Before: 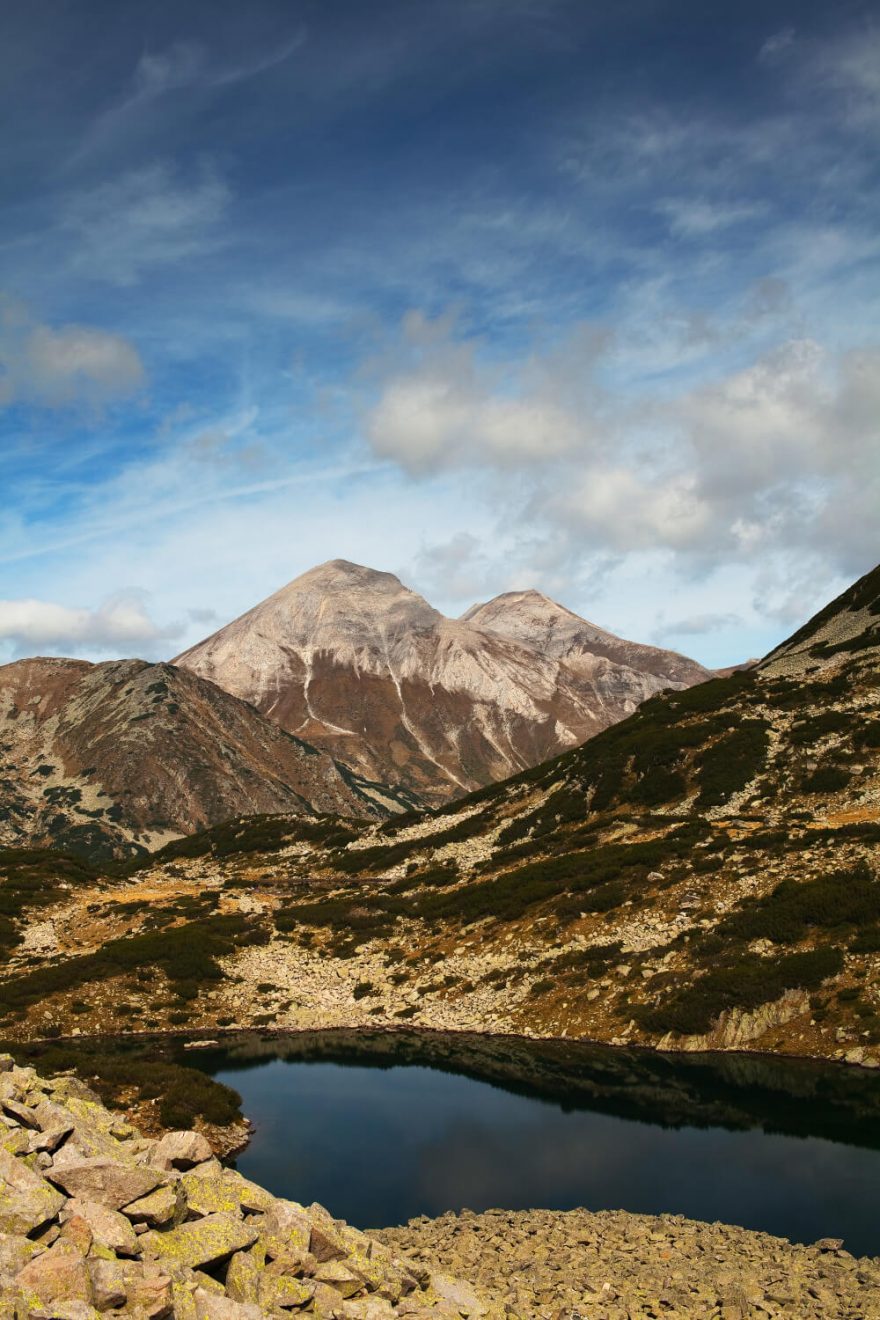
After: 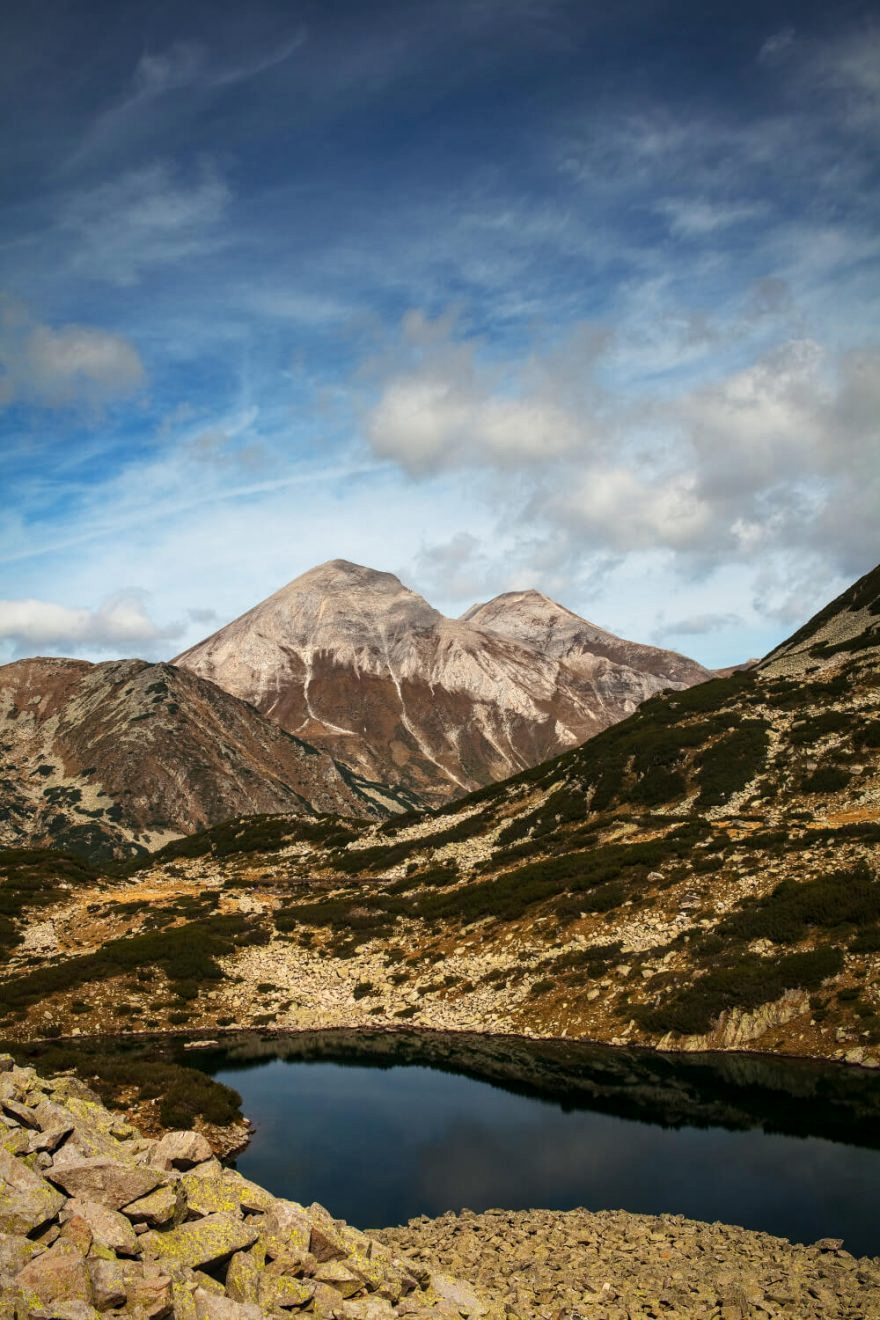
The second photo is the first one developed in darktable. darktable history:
vignetting: fall-off start 80.87%, fall-off radius 61.59%, brightness -0.384, saturation 0.007, center (0, 0.007), automatic ratio true, width/height ratio 1.418
white balance: emerald 1
local contrast: on, module defaults
